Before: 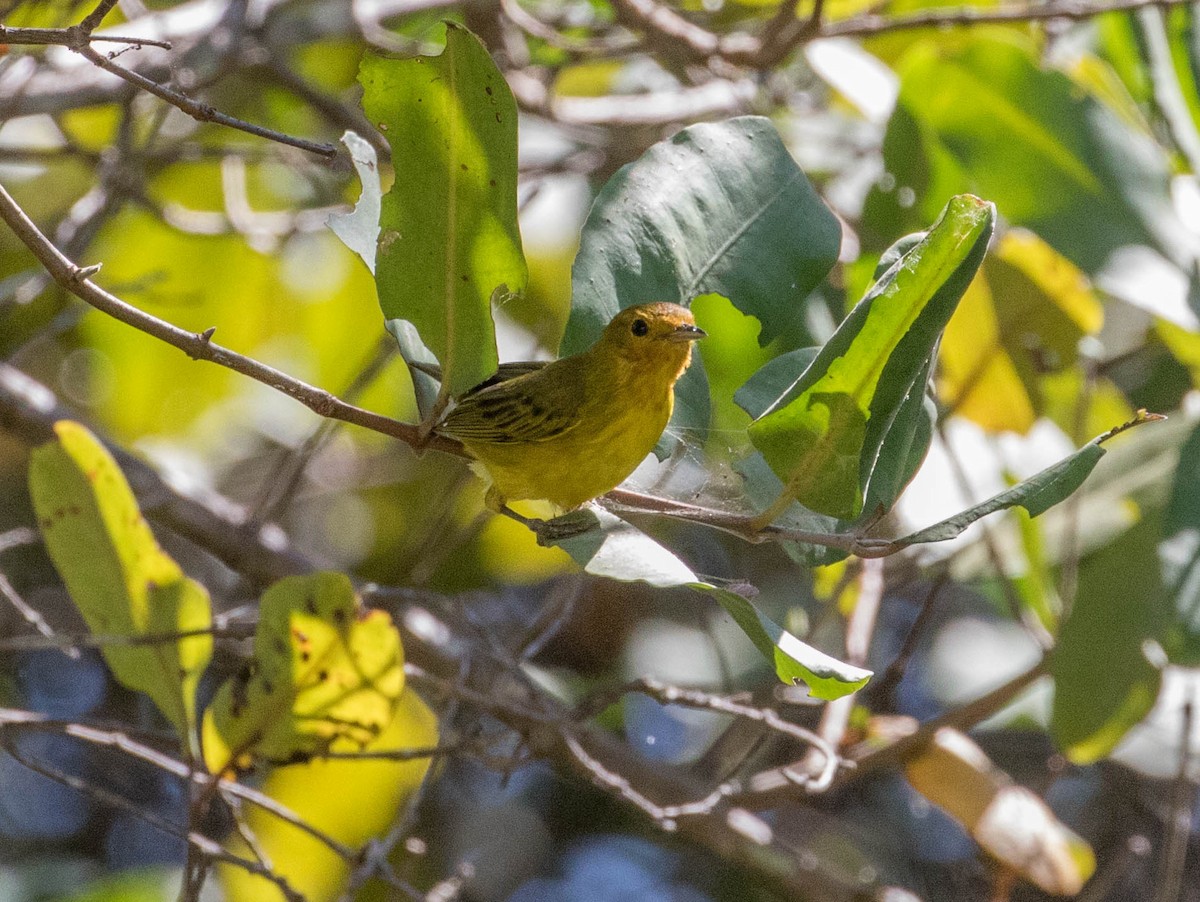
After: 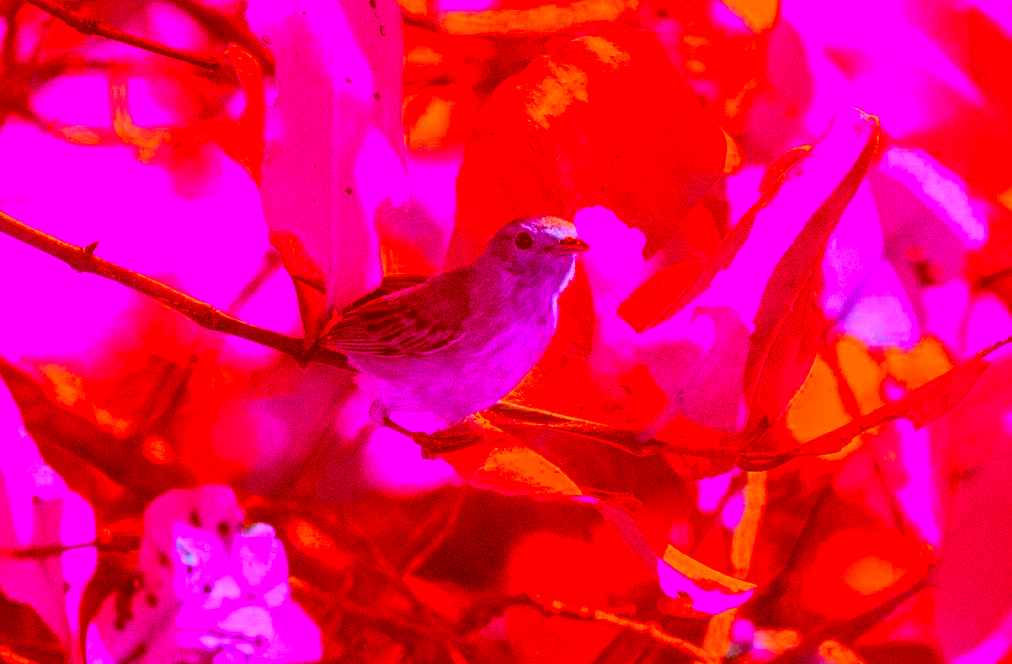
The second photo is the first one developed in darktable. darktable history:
crop and rotate: left 9.699%, top 9.717%, right 5.895%, bottom 16.609%
local contrast: detail 130%
color balance rgb: shadows lift › luminance 0.54%, shadows lift › chroma 6.728%, shadows lift › hue 302.29°, perceptual saturation grading › global saturation 14.572%, perceptual brilliance grading › global brilliance -1.379%, perceptual brilliance grading › highlights -1.287%, perceptual brilliance grading › mid-tones -1.551%, perceptual brilliance grading › shadows -1.195%, global vibrance 9.583%
color correction: highlights a* -38.98, highlights b* -39.47, shadows a* -39.33, shadows b* -39.97, saturation -2.98
